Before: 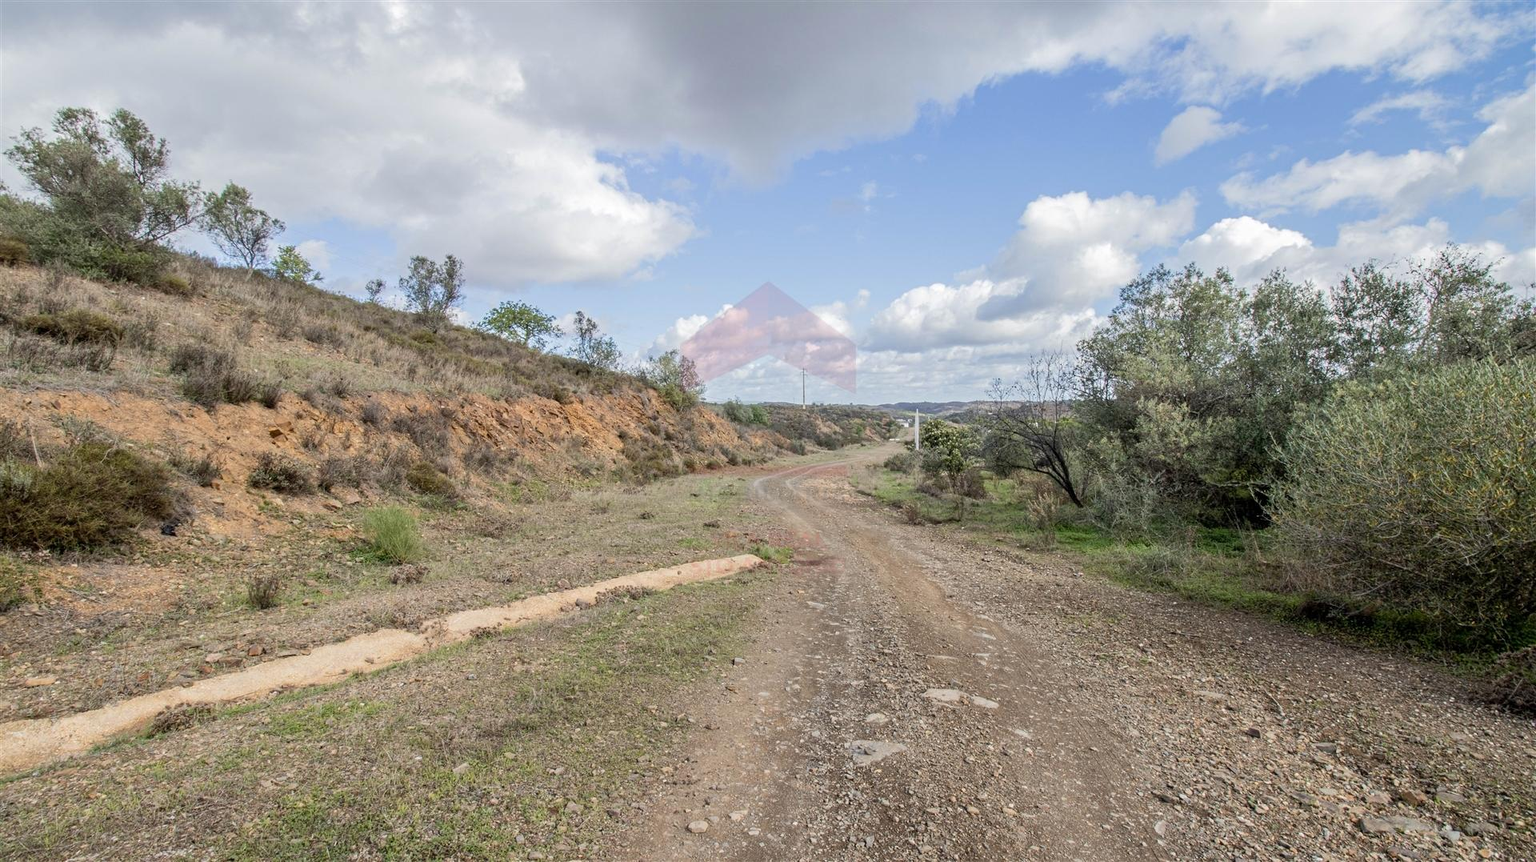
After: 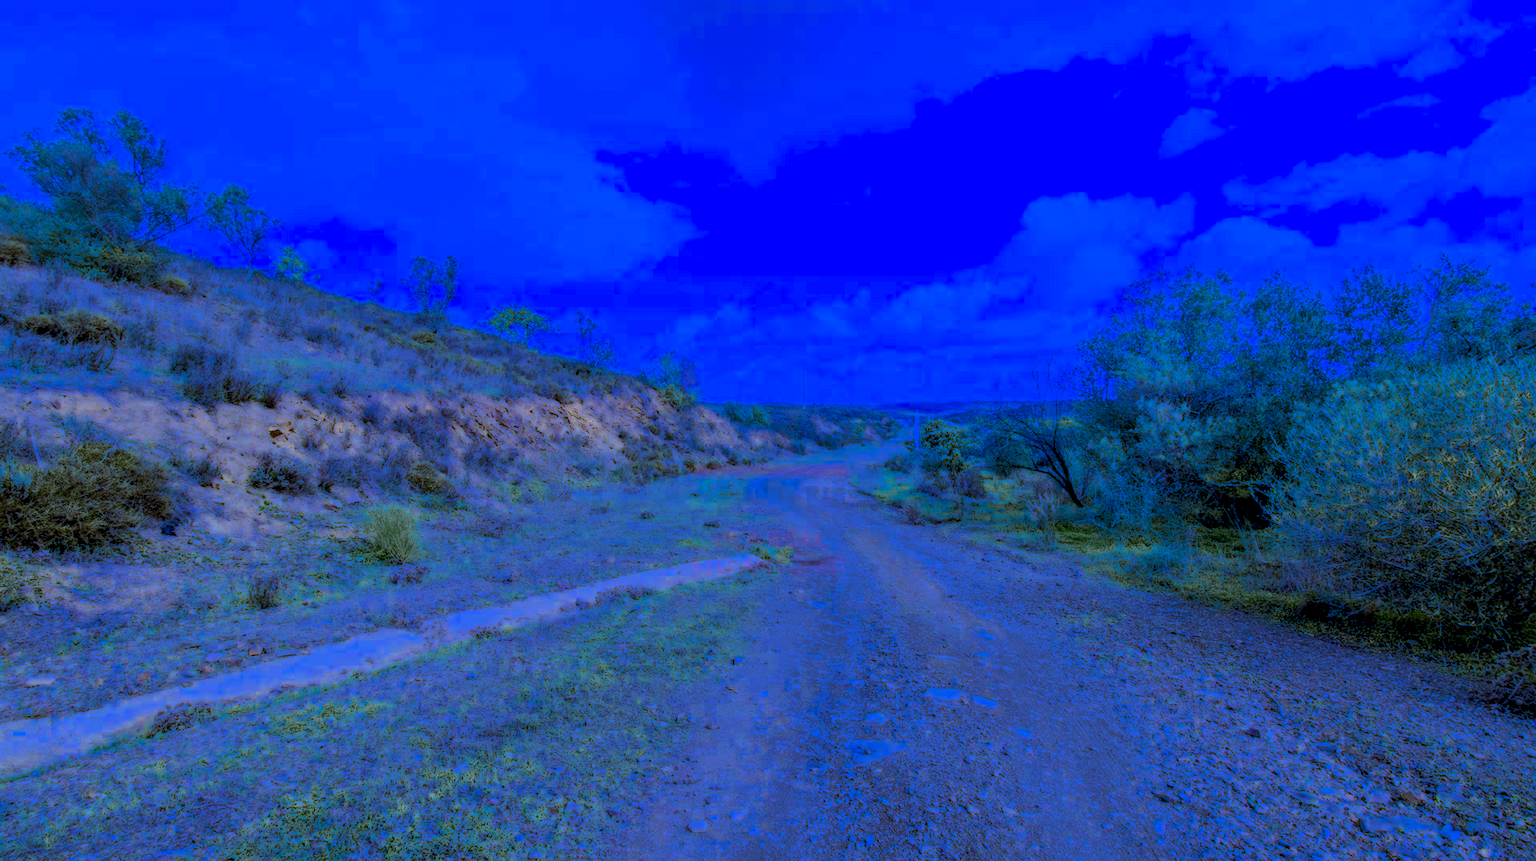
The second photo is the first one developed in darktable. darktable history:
local contrast: detail 130%
white balance: red 0.766, blue 1.537
color zones: curves: ch0 [(0, 0.553) (0.123, 0.58) (0.23, 0.419) (0.468, 0.155) (0.605, 0.132) (0.723, 0.063) (0.833, 0.172) (0.921, 0.468)]; ch1 [(0.025, 0.645) (0.229, 0.584) (0.326, 0.551) (0.537, 0.446) (0.599, 0.911) (0.708, 1) (0.805, 0.944)]; ch2 [(0.086, 0.468) (0.254, 0.464) (0.638, 0.564) (0.702, 0.592) (0.768, 0.564)]
